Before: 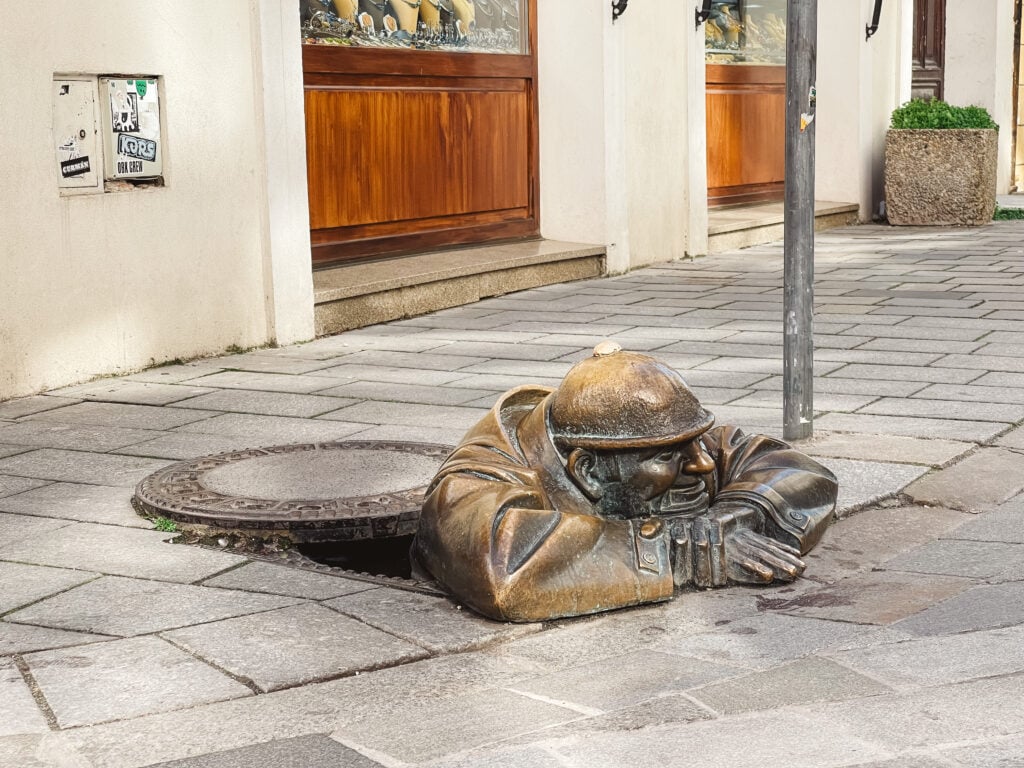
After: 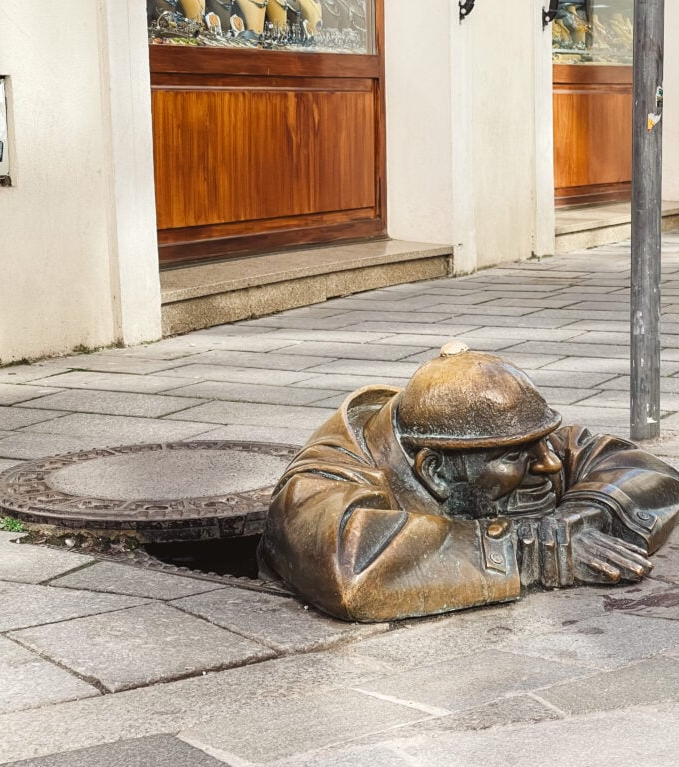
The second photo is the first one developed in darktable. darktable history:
crop and rotate: left 15.038%, right 18.557%
